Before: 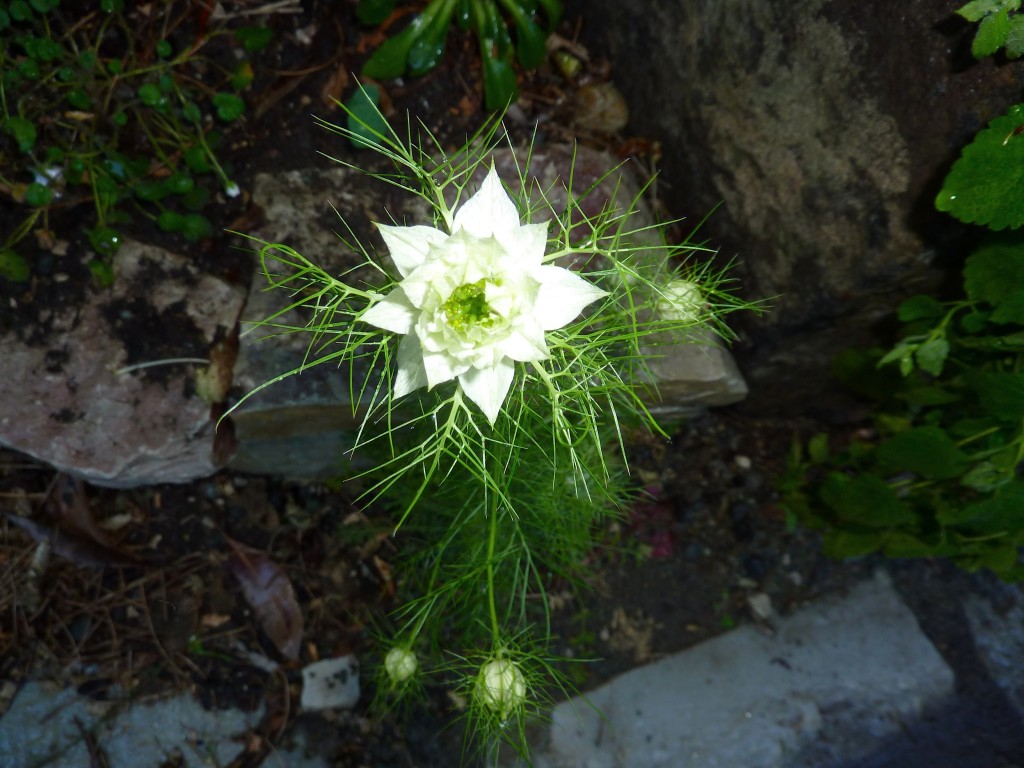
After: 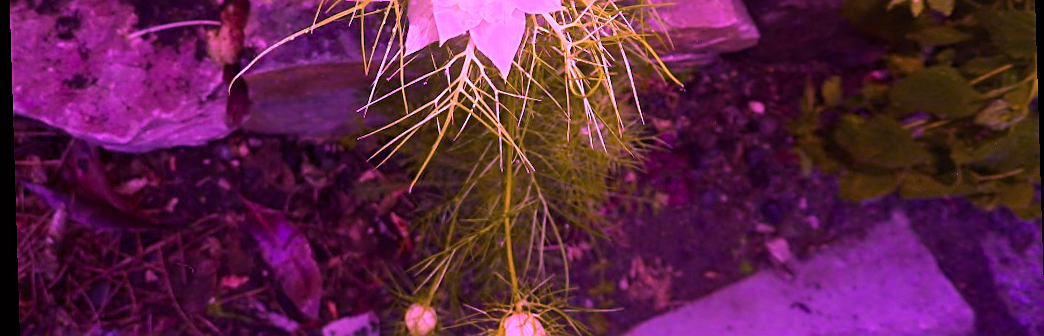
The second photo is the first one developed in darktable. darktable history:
color balance rgb: linear chroma grading › global chroma 15%, perceptual saturation grading › global saturation 30%
sharpen: on, module defaults
rotate and perspective: rotation -1.75°, automatic cropping off
color calibration: illuminant custom, x 0.261, y 0.521, temperature 7054.11 K
exposure: black level correction 0, exposure 0.6 EV, compensate highlight preservation false
crop: top 45.551%, bottom 12.262%
